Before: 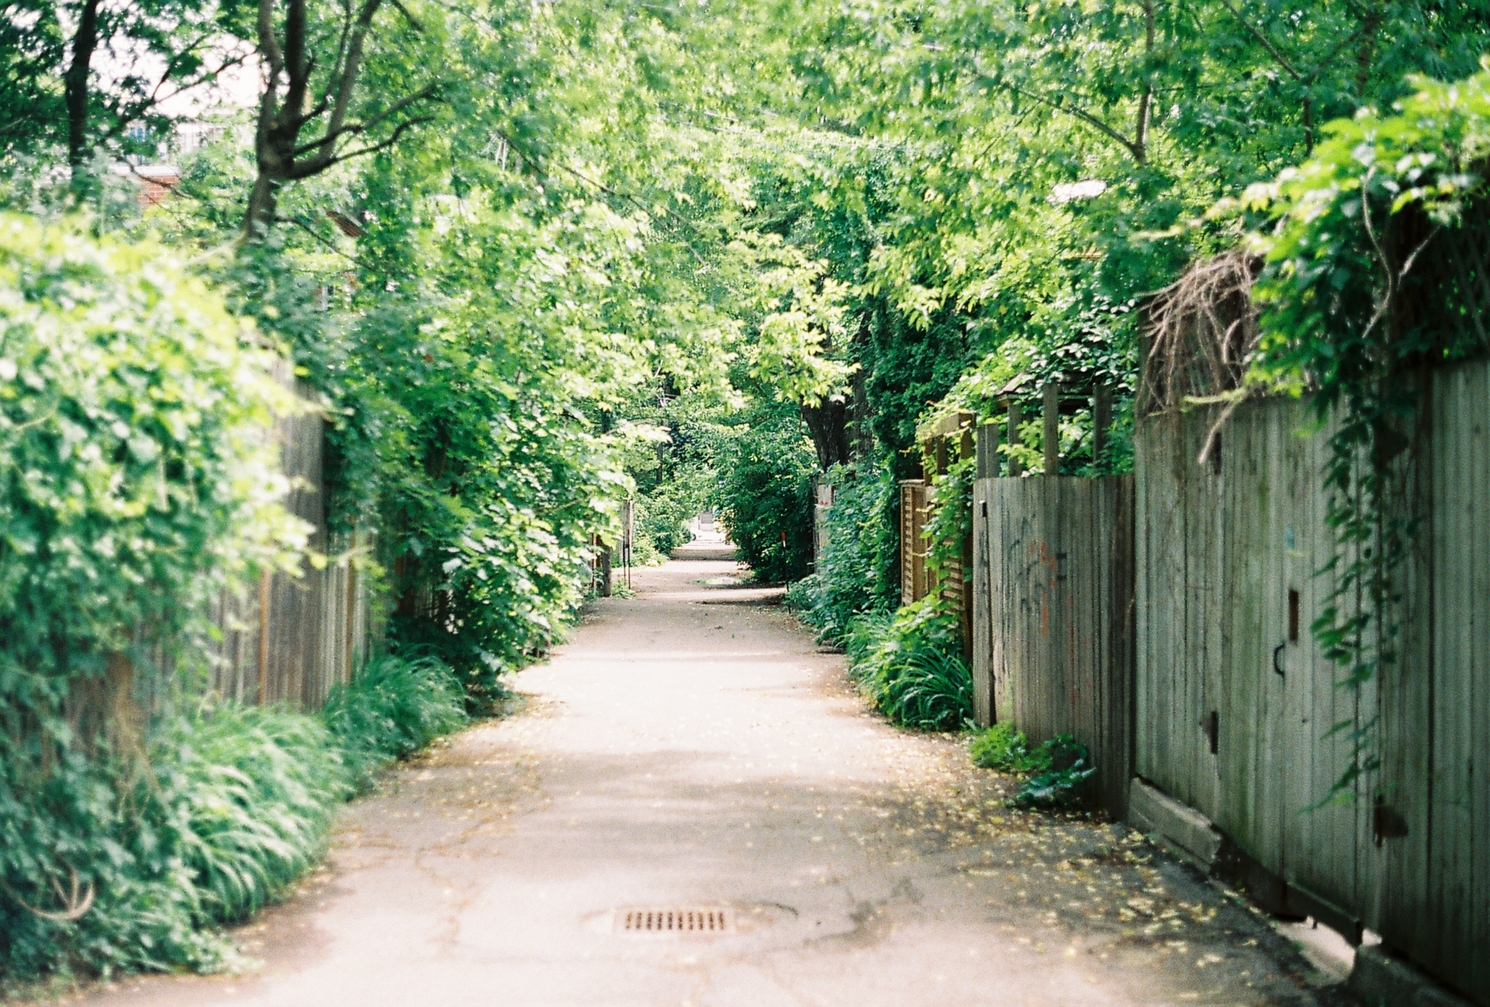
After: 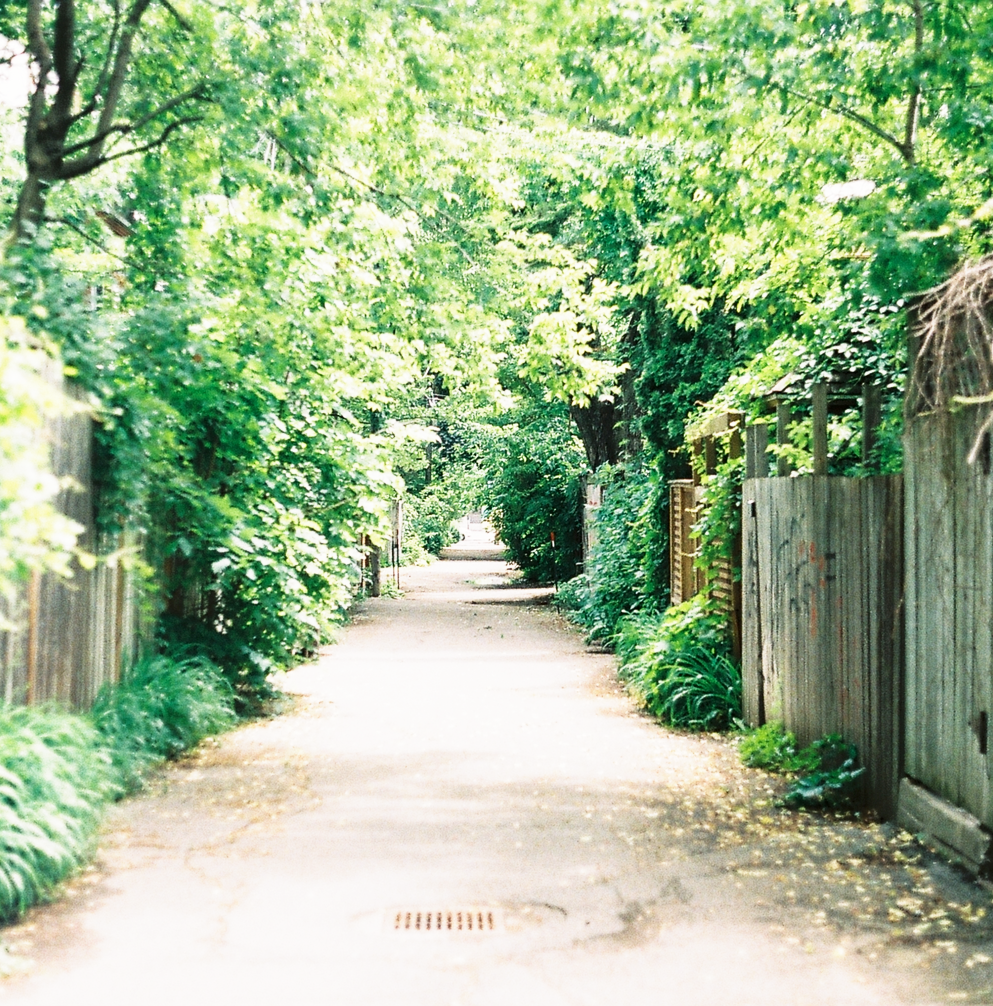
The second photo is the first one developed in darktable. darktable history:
base curve: curves: ch0 [(0, 0) (0.579, 0.807) (1, 1)], preserve colors none
crop and rotate: left 15.546%, right 17.787%
